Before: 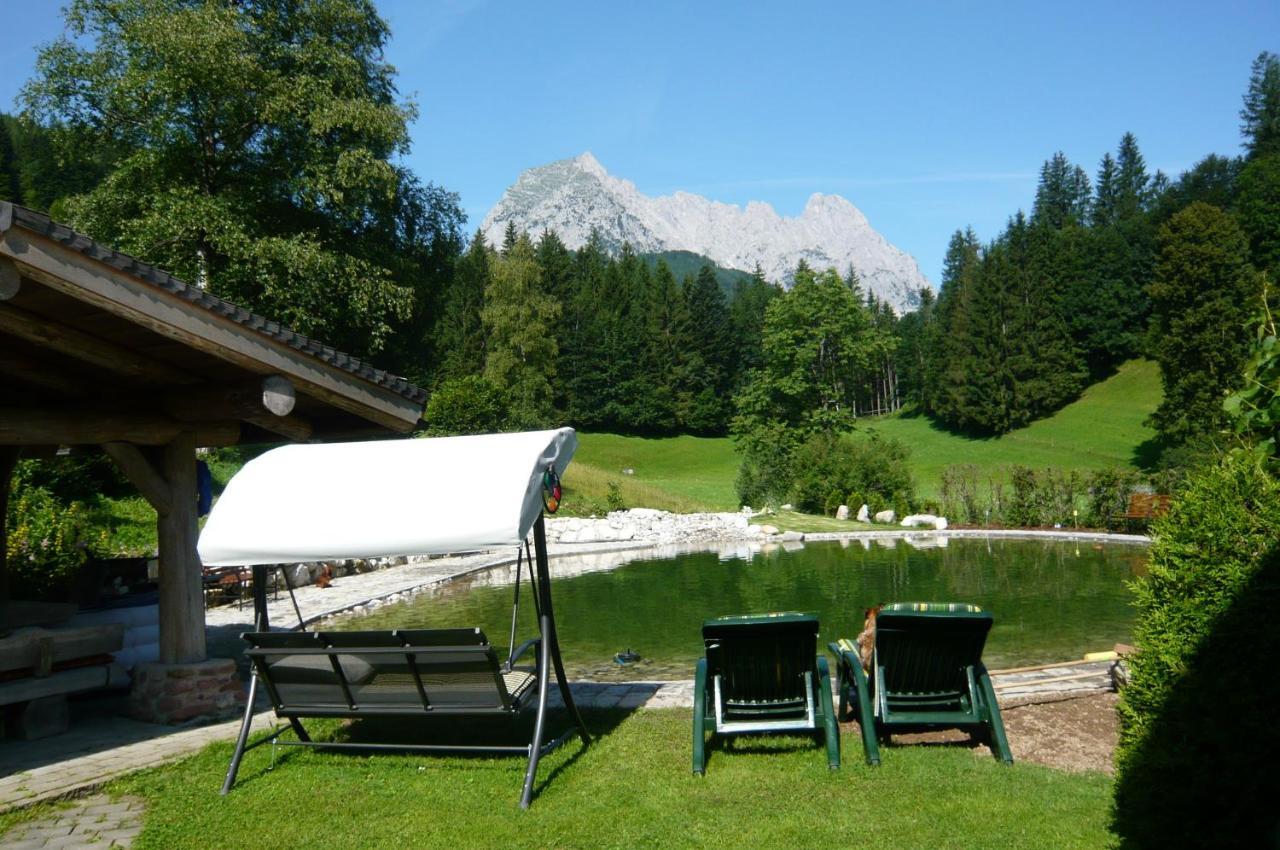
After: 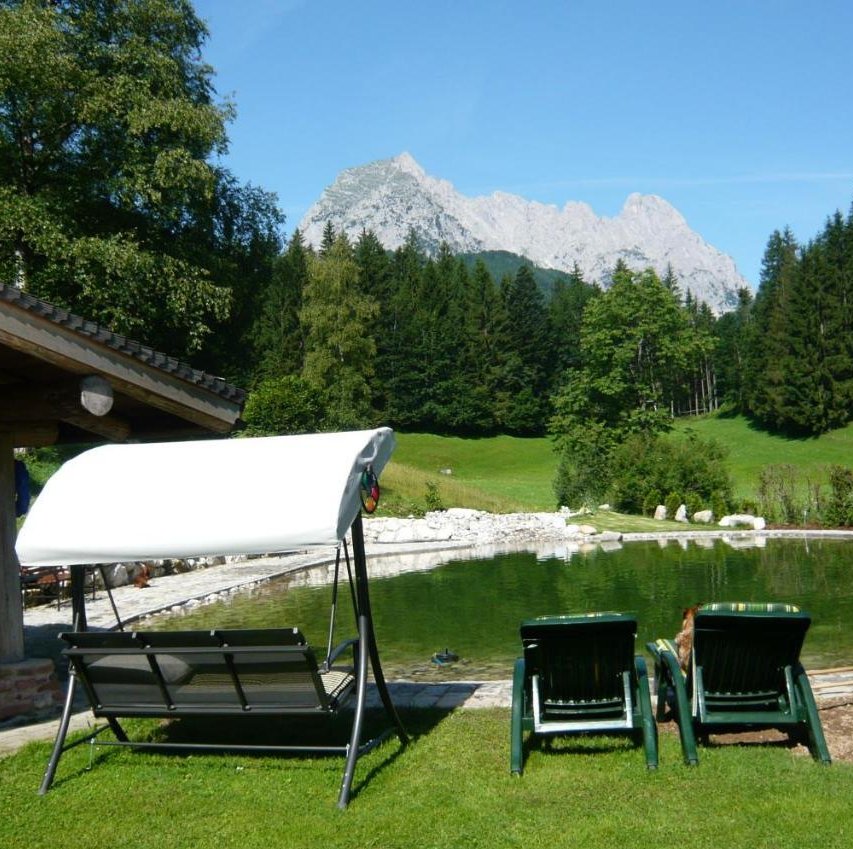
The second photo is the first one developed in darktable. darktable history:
crop and rotate: left 14.292%, right 19.041%
